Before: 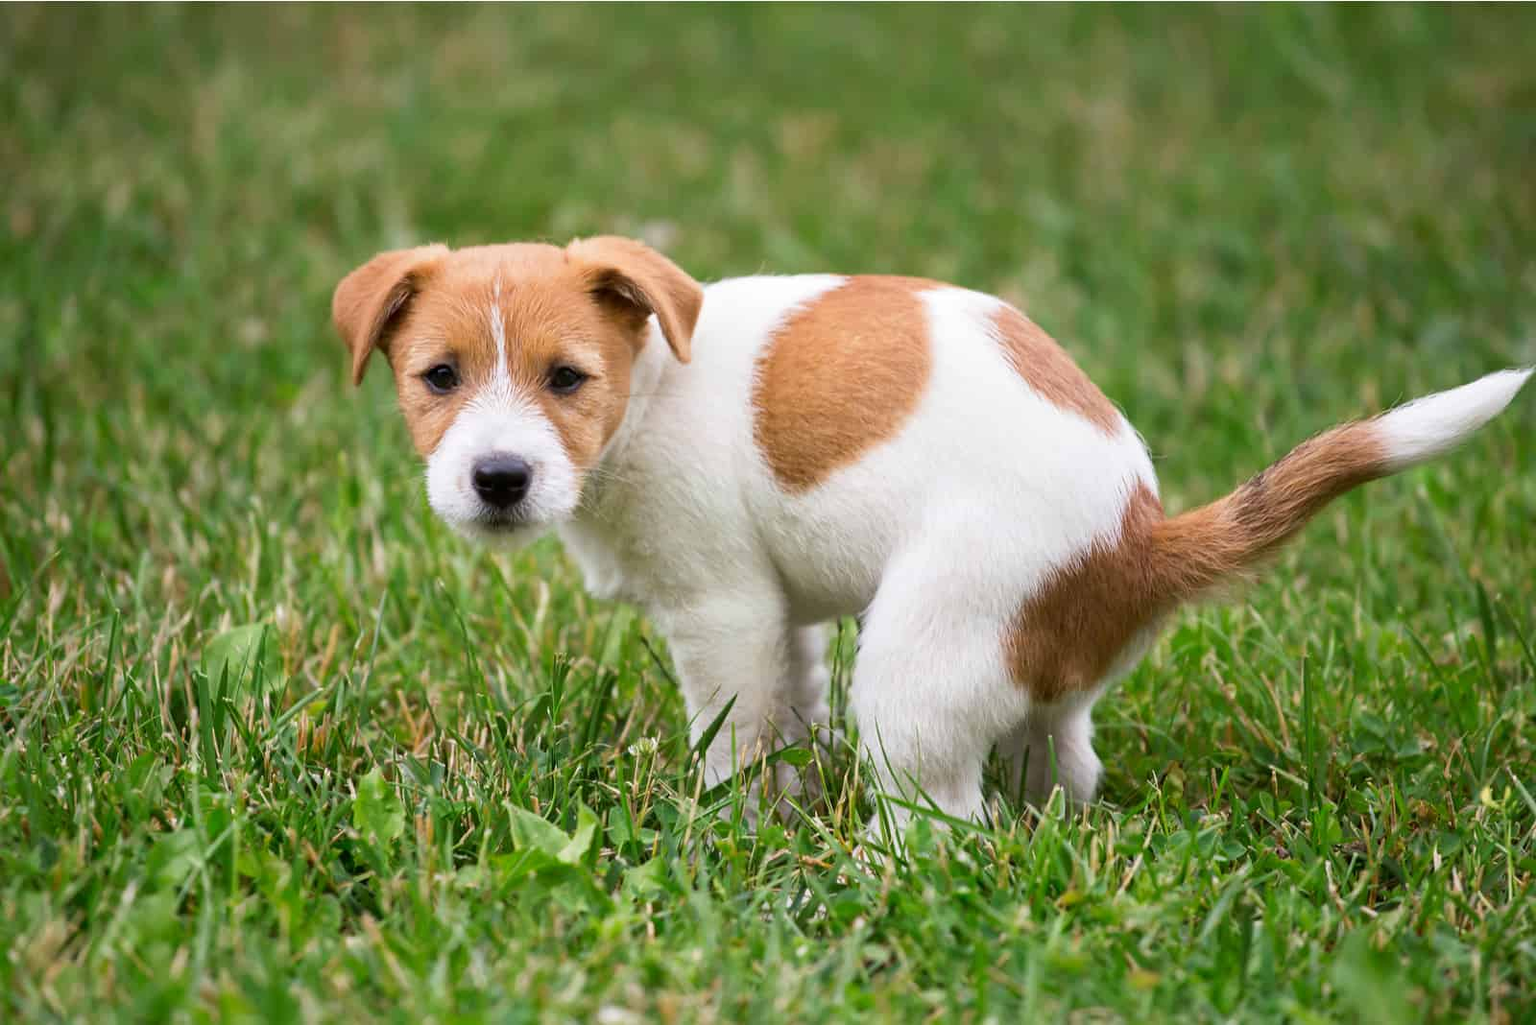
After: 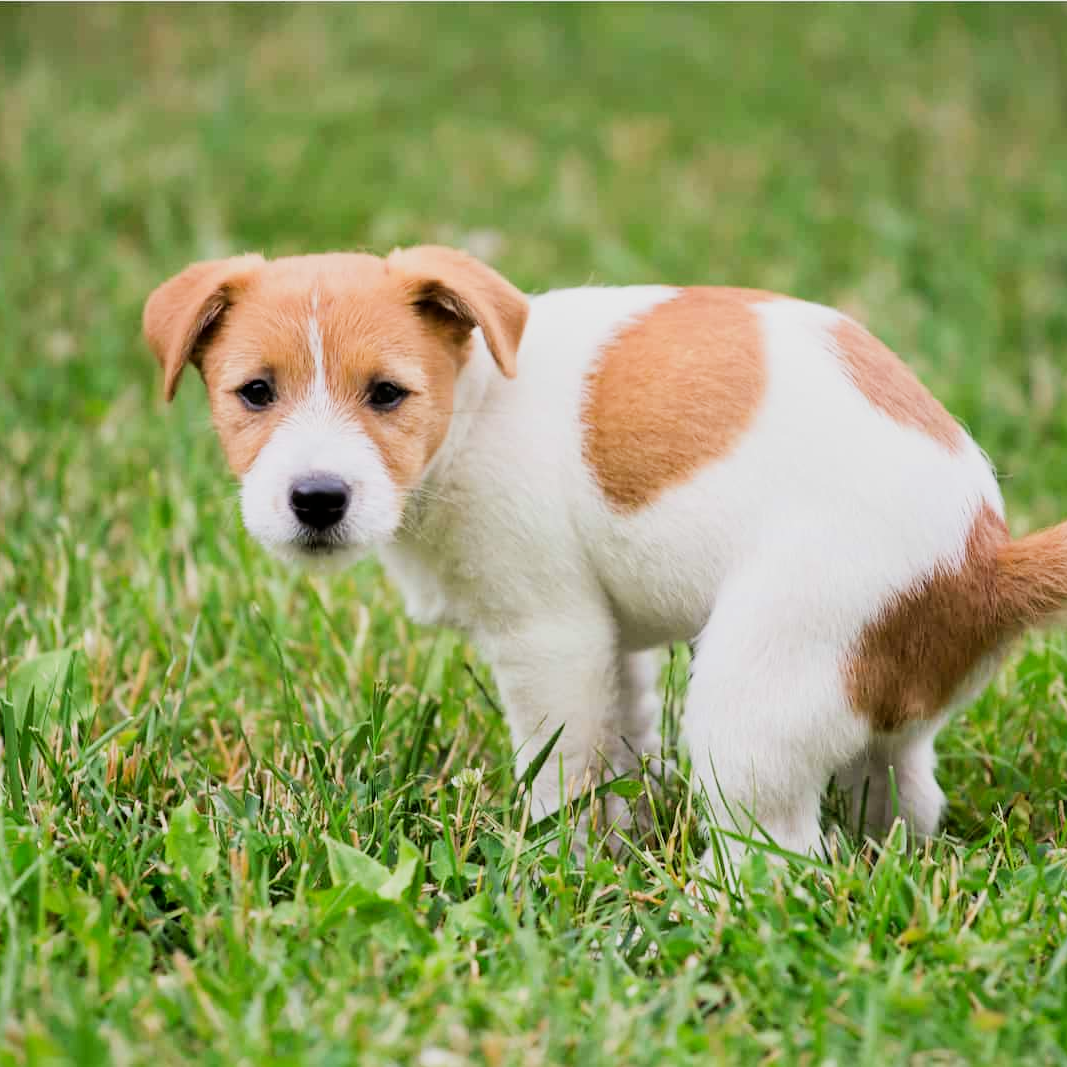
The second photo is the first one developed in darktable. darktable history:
filmic rgb: black relative exposure -7.65 EV, white relative exposure 4.56 EV, hardness 3.61, contrast 1.112
exposure: black level correction 0.001, exposure 0.498 EV, compensate highlight preservation false
crop and rotate: left 12.743%, right 20.525%
color balance rgb: power › hue 71.13°, linear chroma grading › global chroma 0.559%, perceptual saturation grading › global saturation 0.338%
